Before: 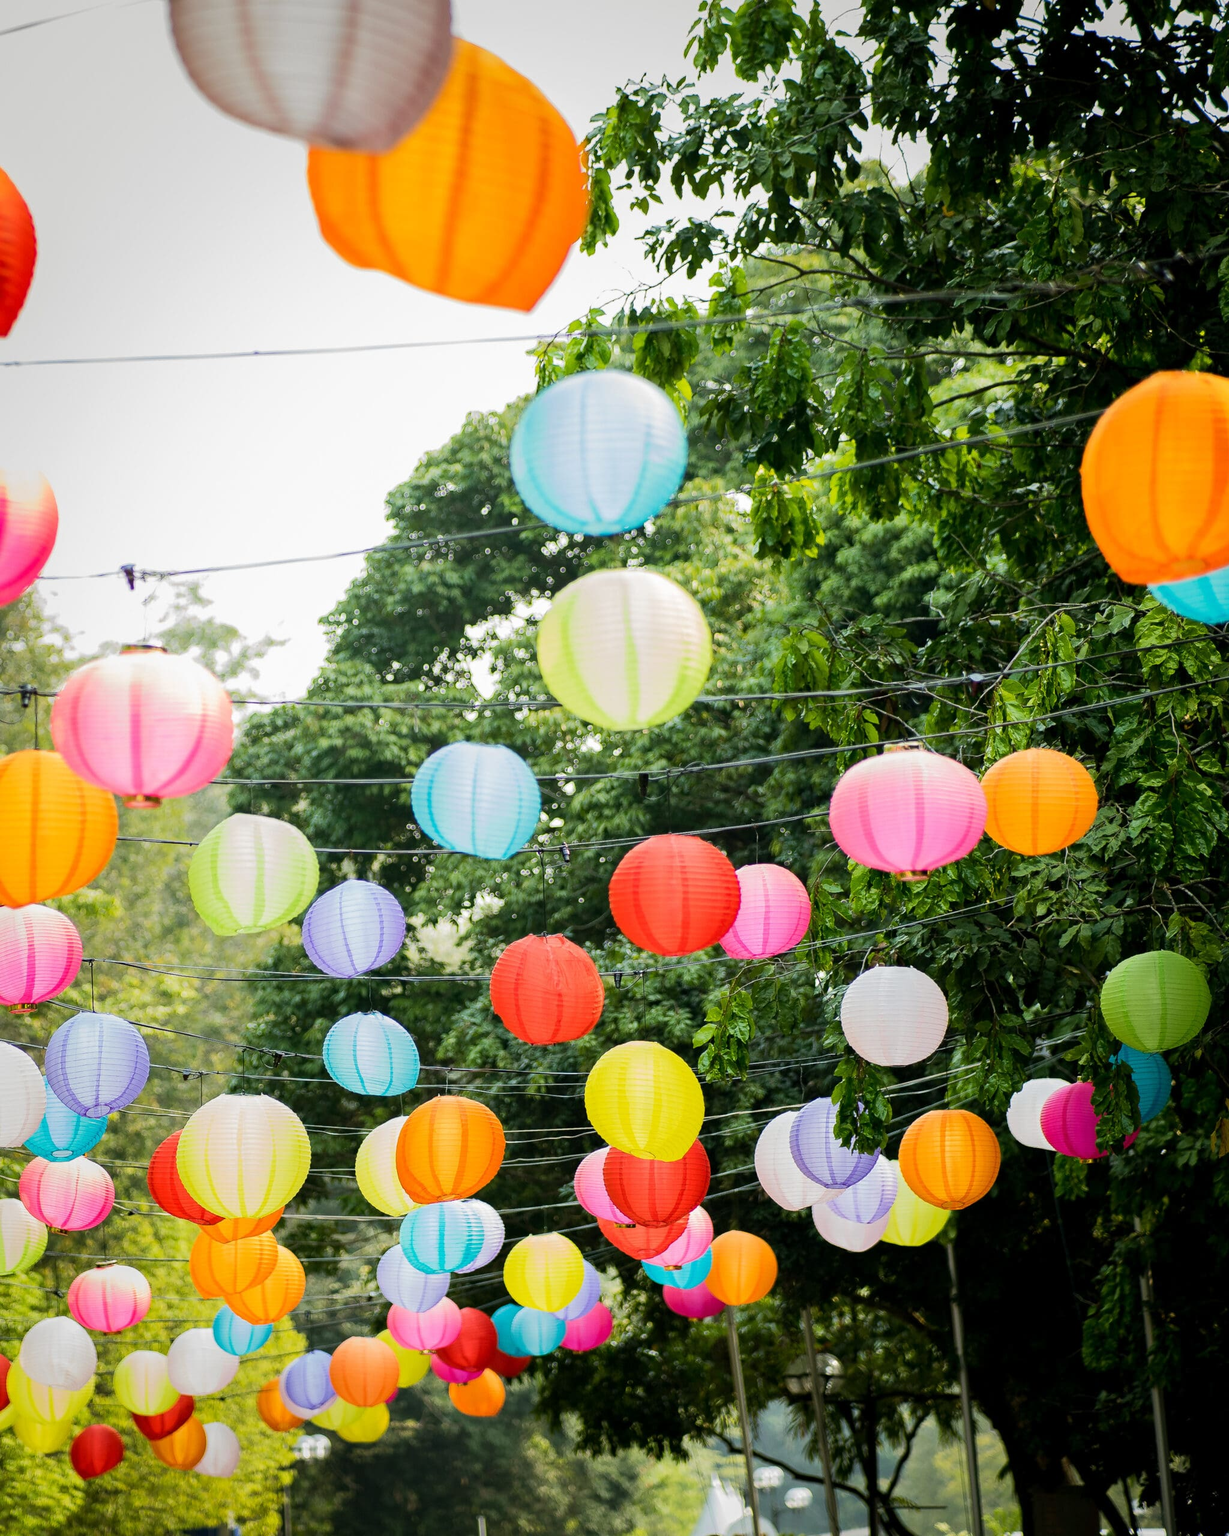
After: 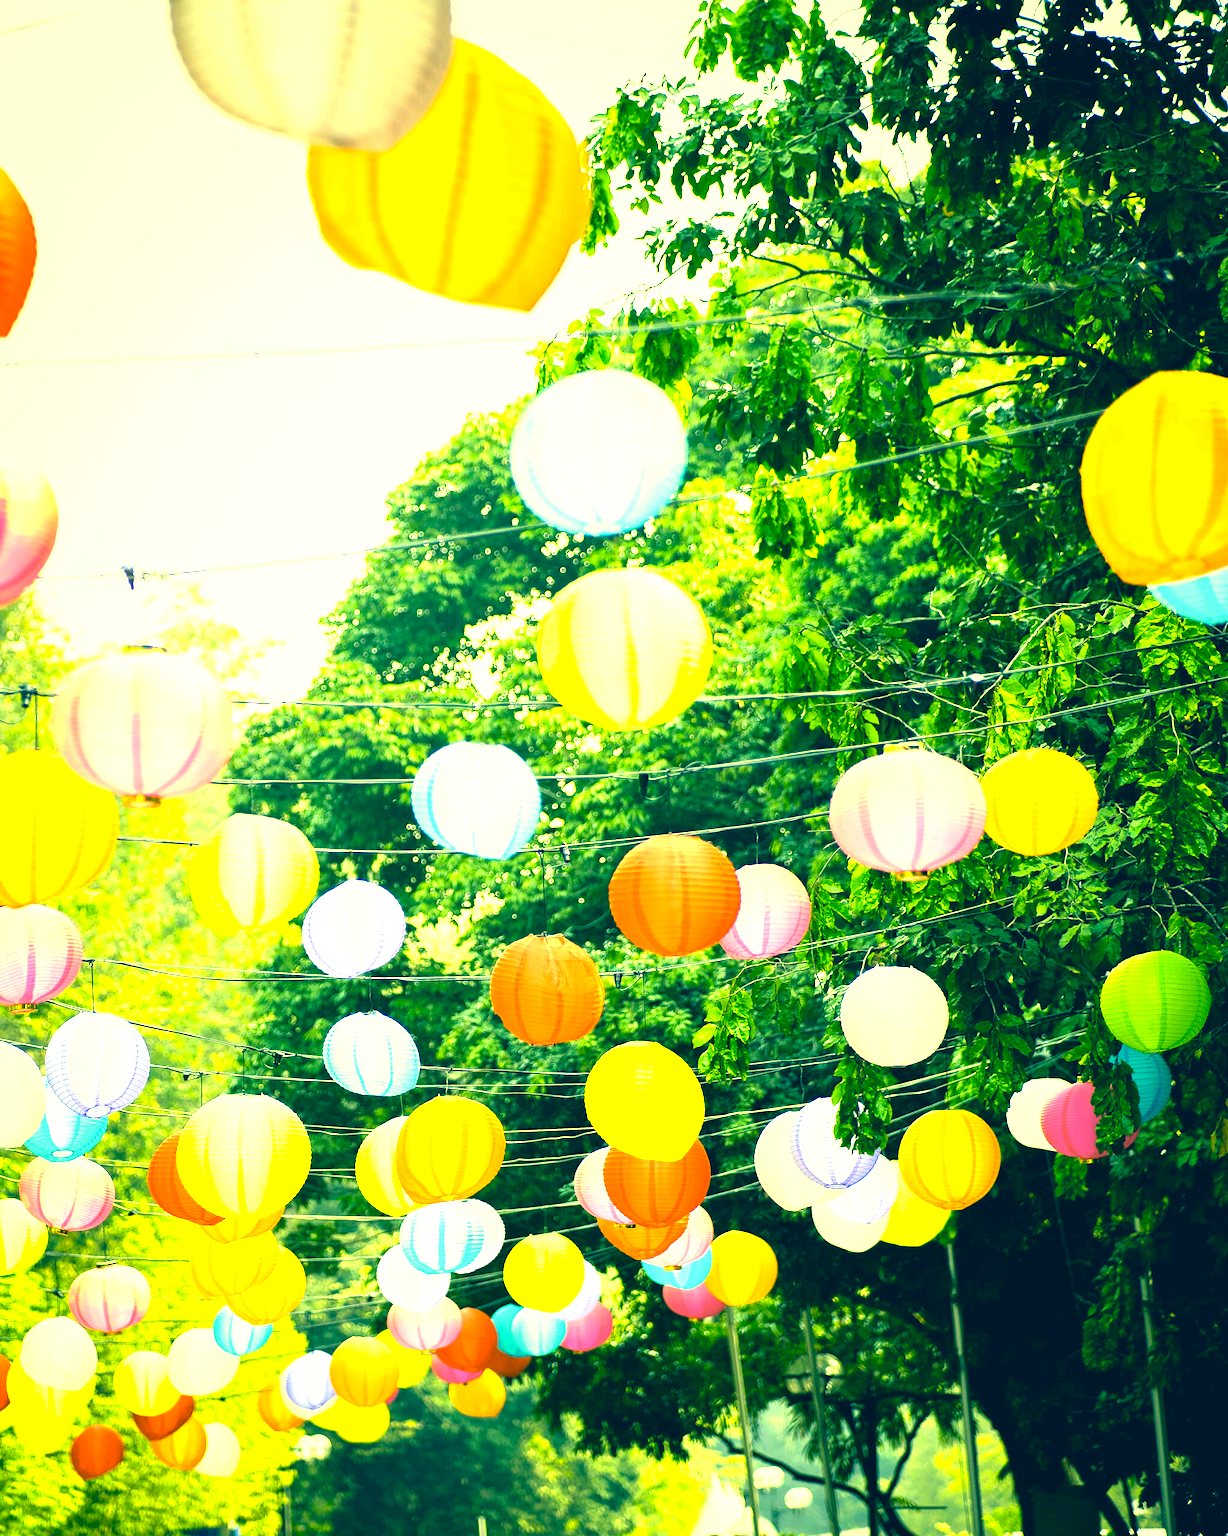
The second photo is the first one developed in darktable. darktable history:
color correction: highlights a* -16.06, highlights b* 39.94, shadows a* -39.77, shadows b* -25.74
exposure: black level correction 0, exposure 1.615 EV, compensate exposure bias true, compensate highlight preservation false
